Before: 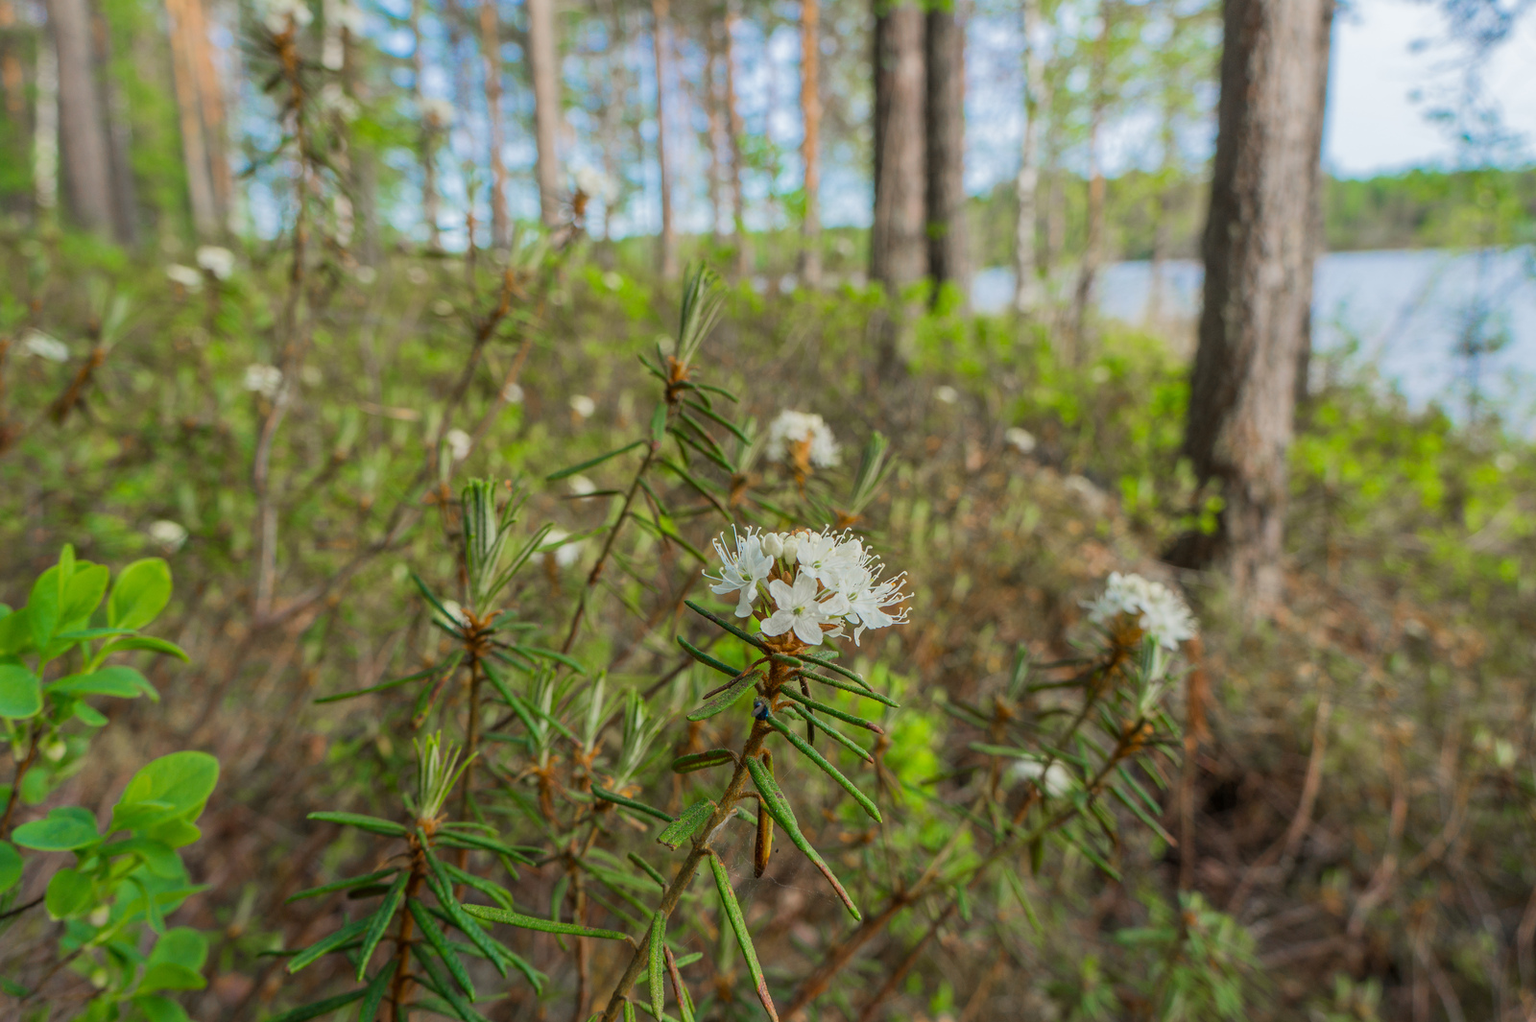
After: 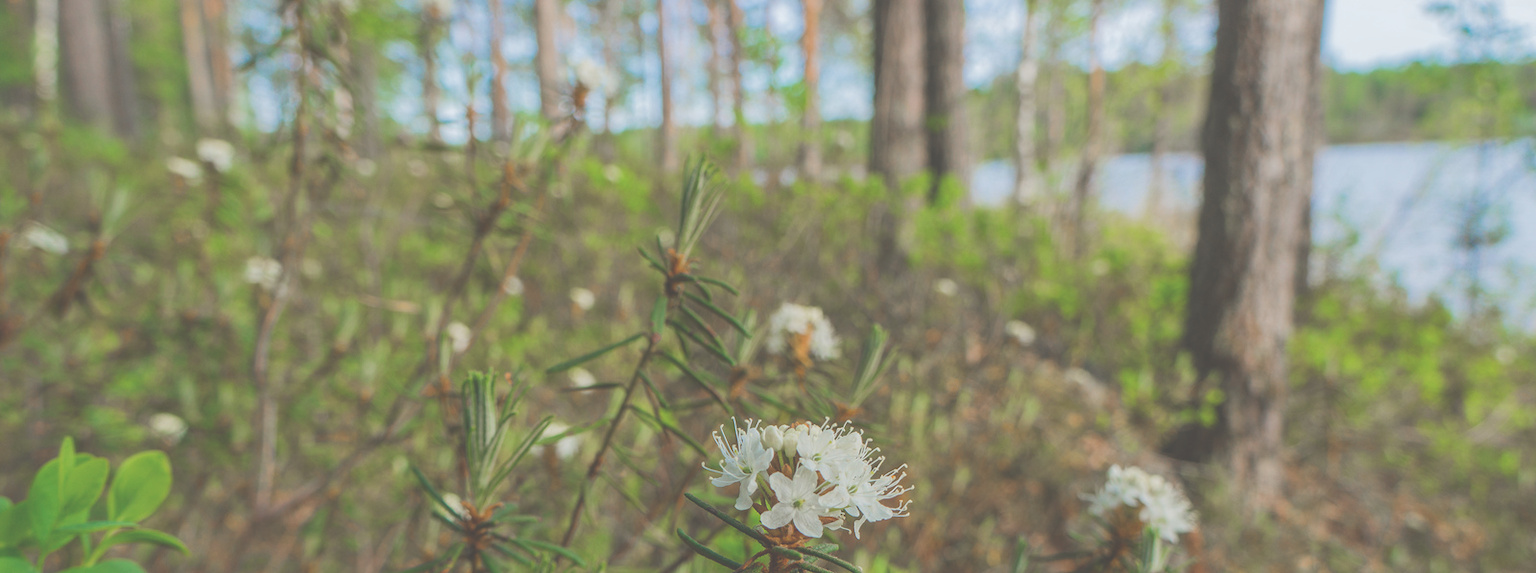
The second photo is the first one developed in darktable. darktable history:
exposure: black level correction -0.062, exposure -0.05 EV, compensate highlight preservation false
crop and rotate: top 10.605%, bottom 33.274%
